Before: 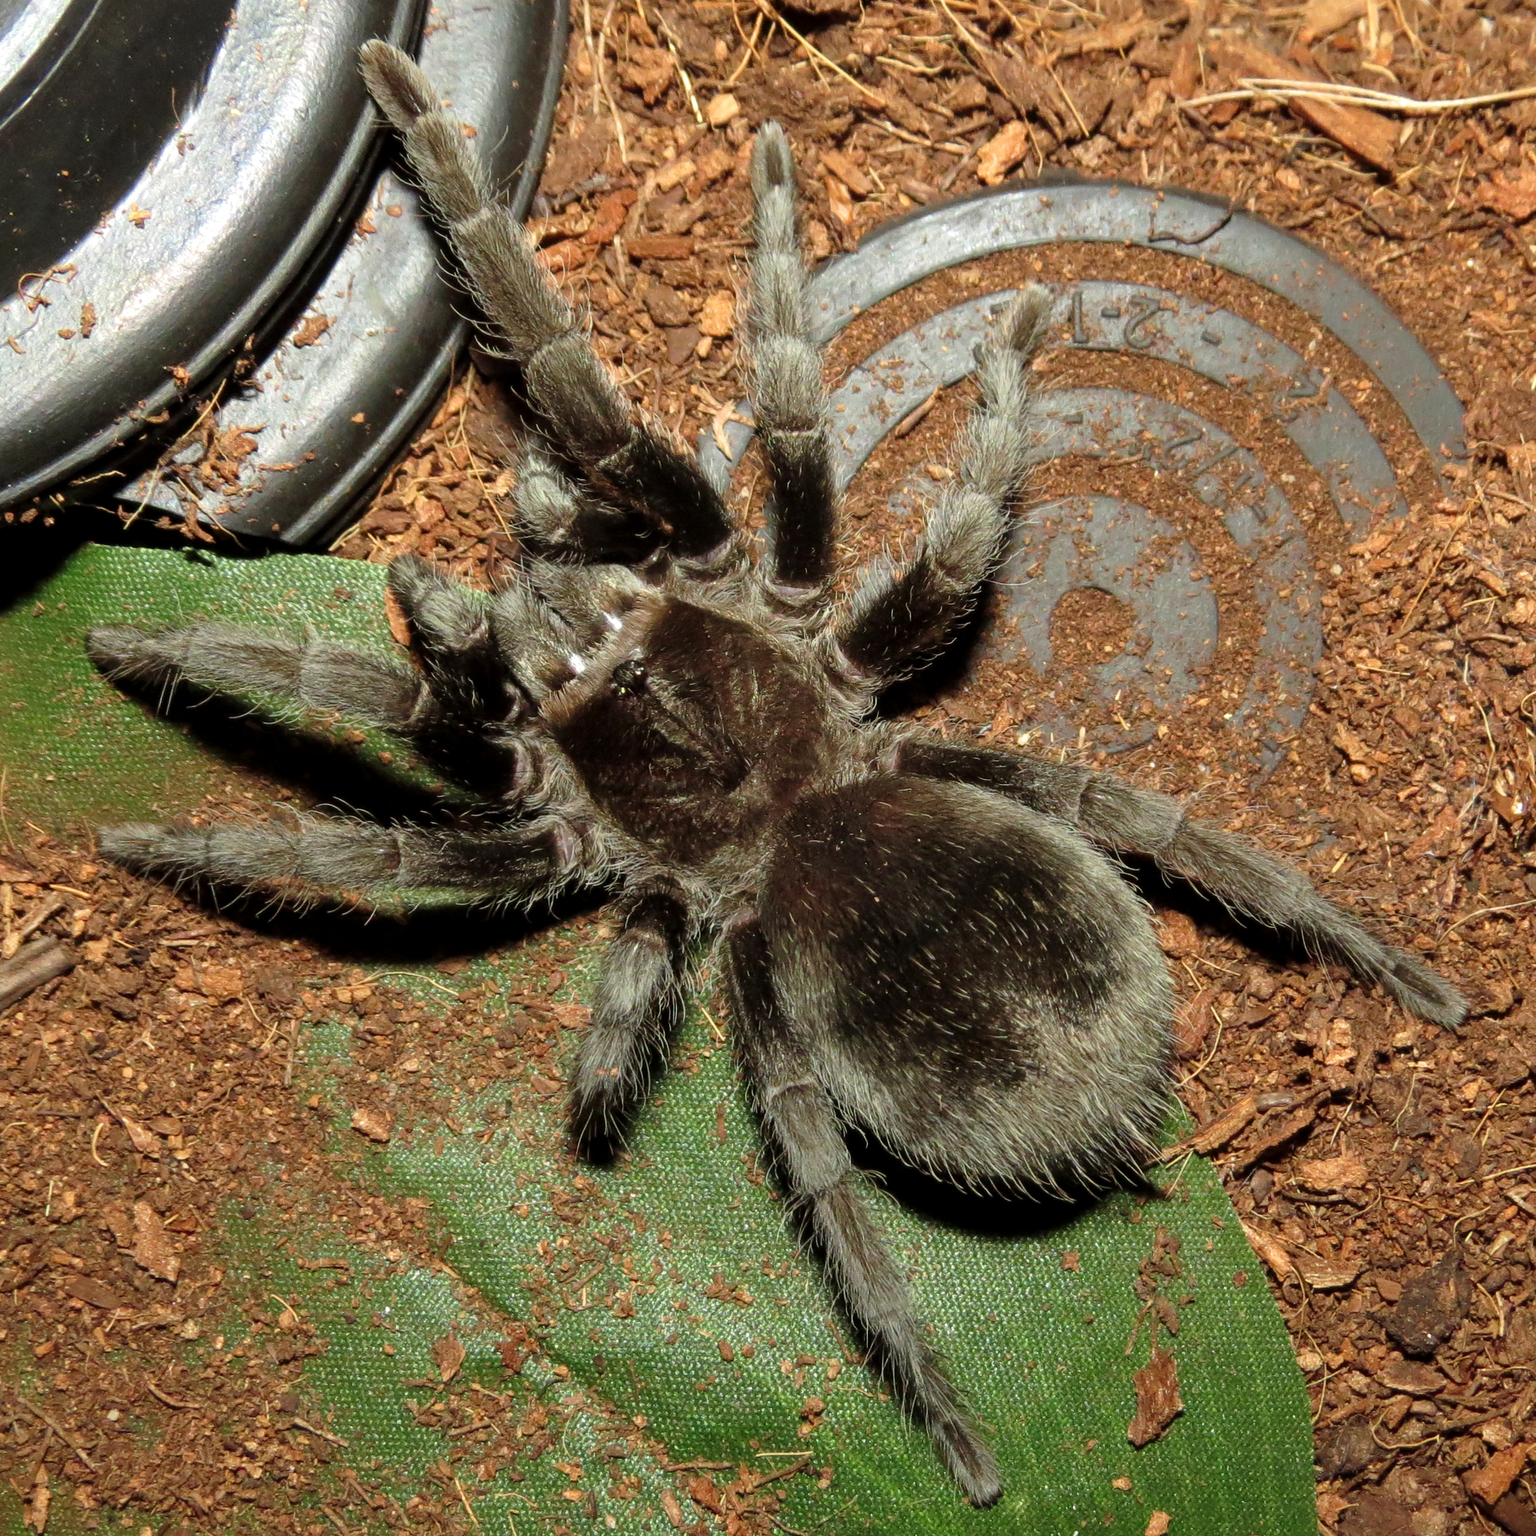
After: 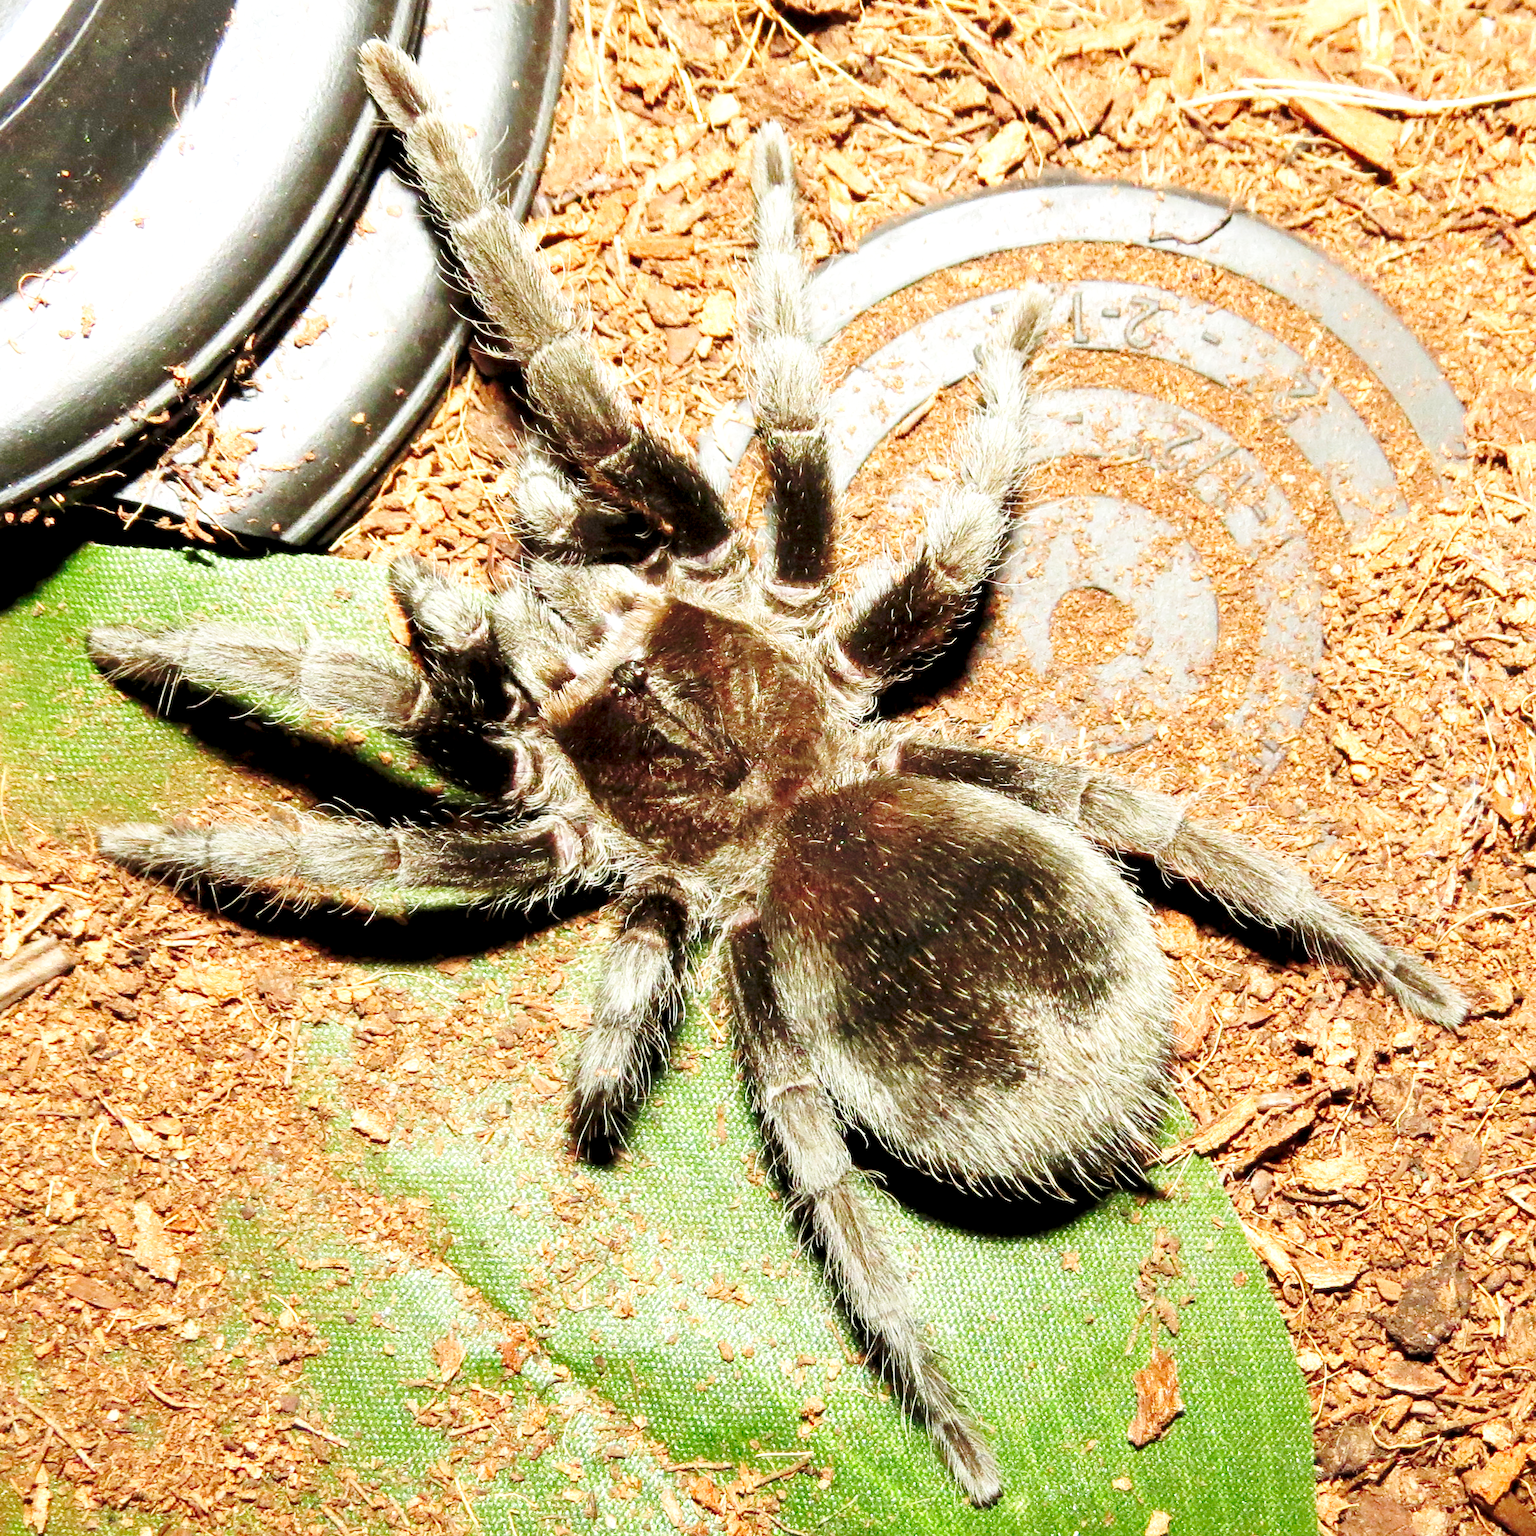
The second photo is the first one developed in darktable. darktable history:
exposure: black level correction 0.001, exposure 1 EV, compensate highlight preservation false
rgb curve: curves: ch0 [(0, 0) (0.093, 0.159) (0.241, 0.265) (0.414, 0.42) (1, 1)], compensate middle gray true, preserve colors basic power
tone equalizer: on, module defaults
base curve: curves: ch0 [(0, 0) (0.032, 0.037) (0.105, 0.228) (0.435, 0.76) (0.856, 0.983) (1, 1)], preserve colors none
